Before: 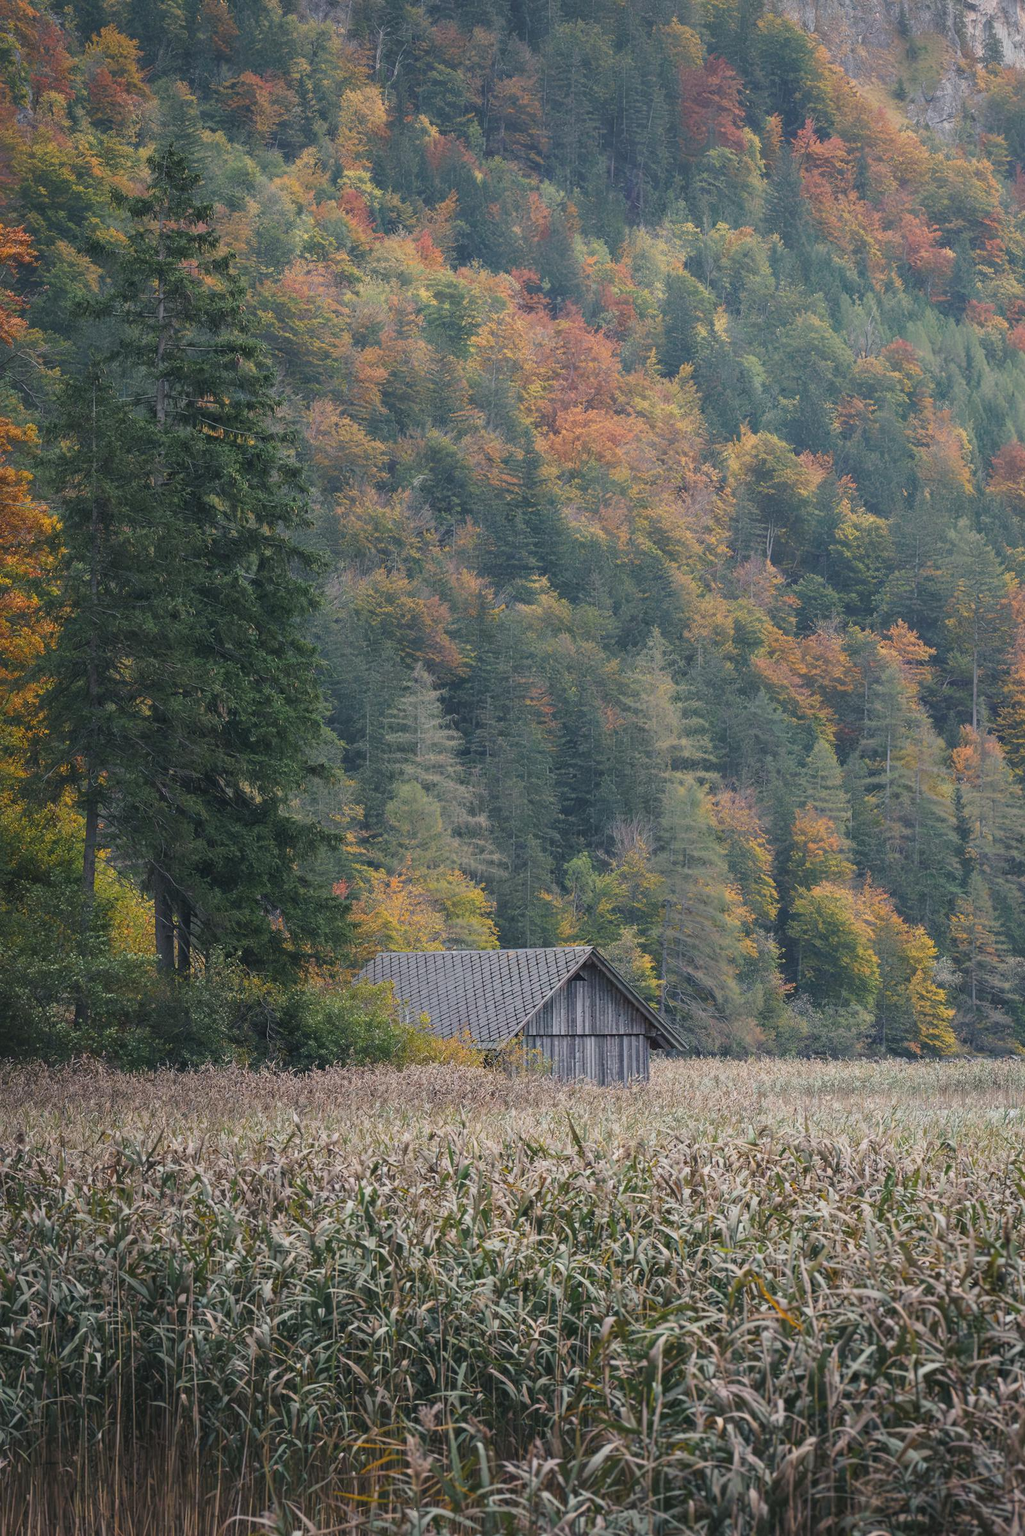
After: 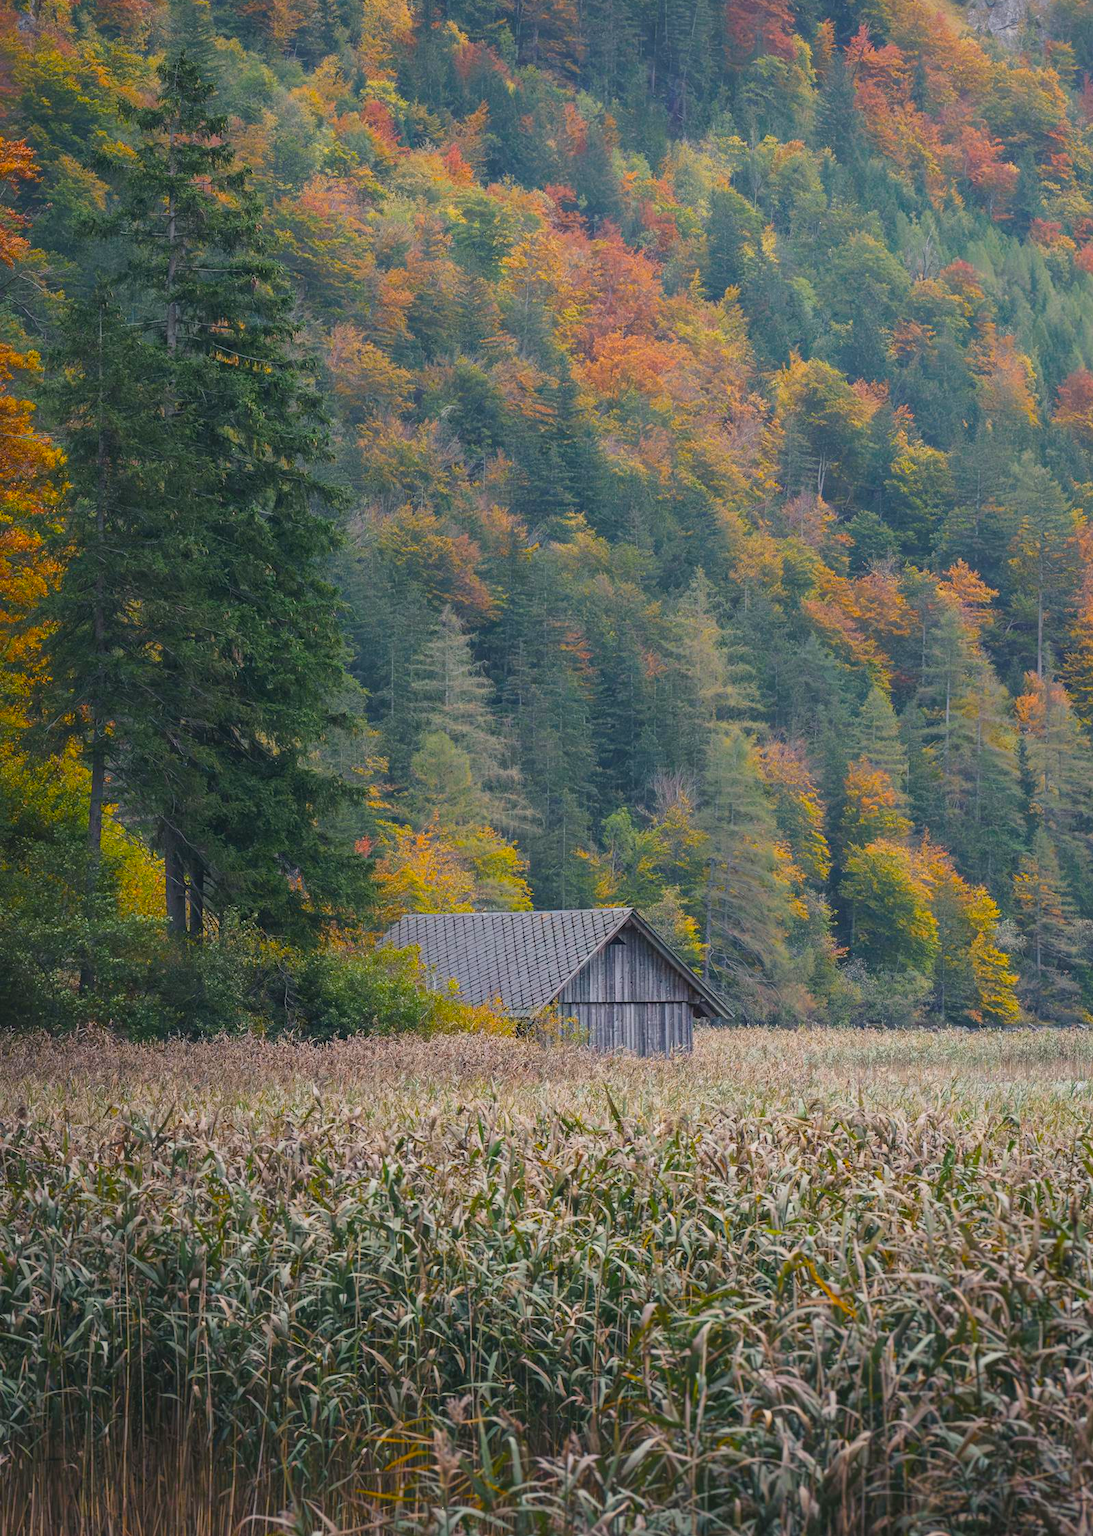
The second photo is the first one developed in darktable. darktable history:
rotate and perspective: crop left 0, crop top 0
crop and rotate: top 6.25%
color balance rgb: linear chroma grading › global chroma 15%, perceptual saturation grading › global saturation 30%
